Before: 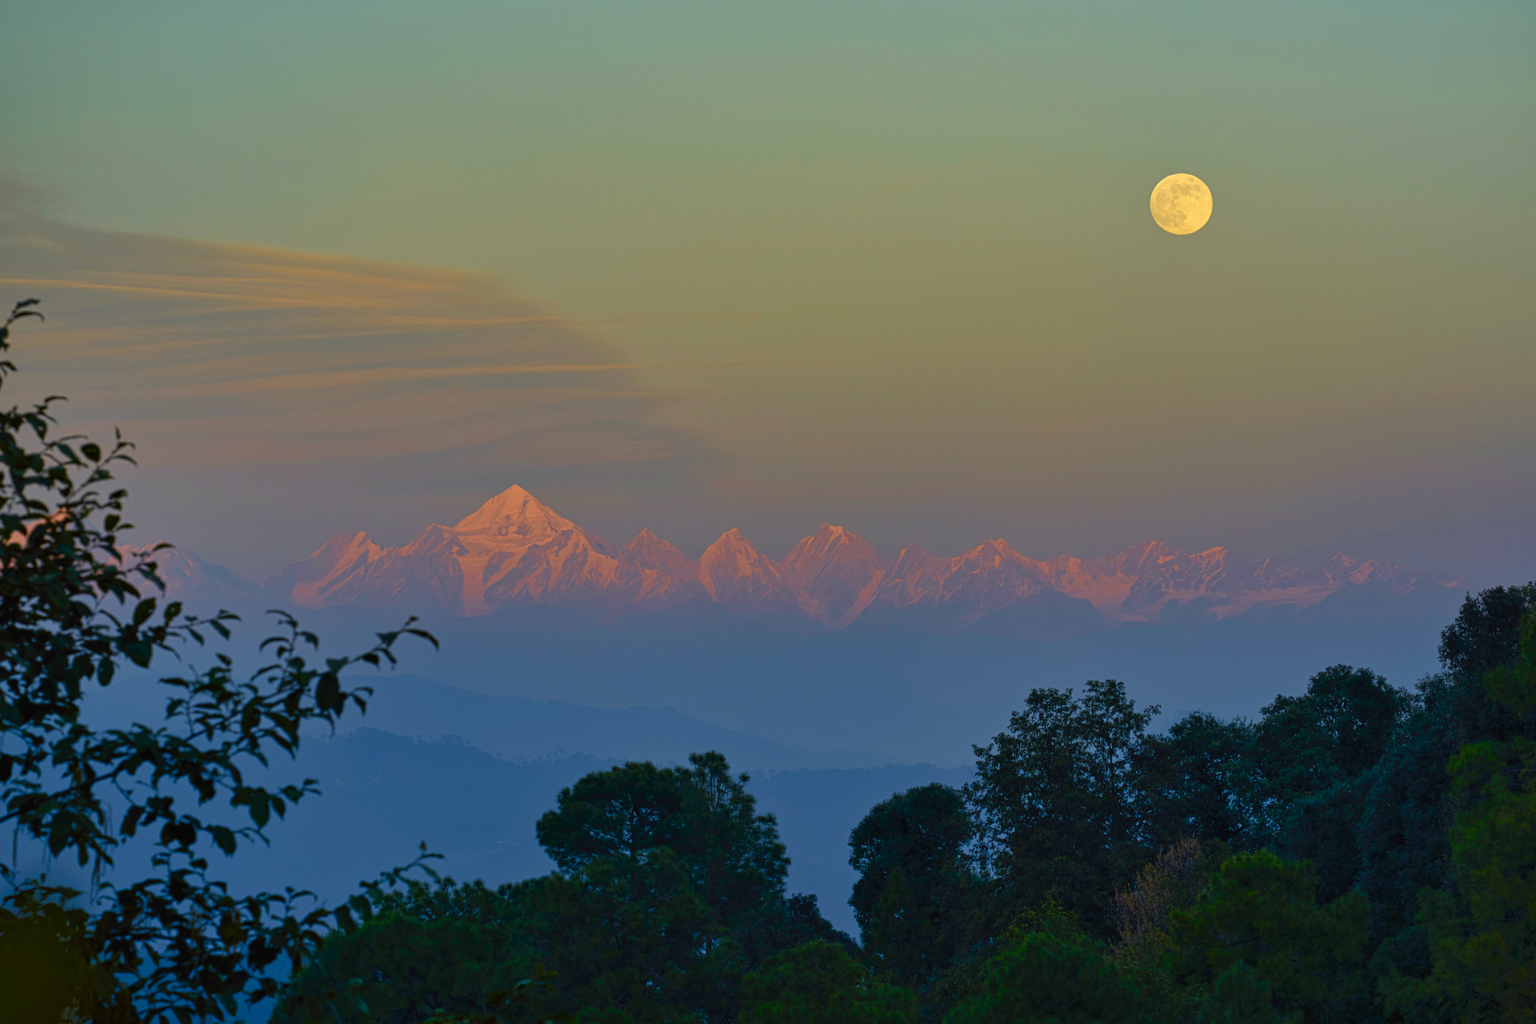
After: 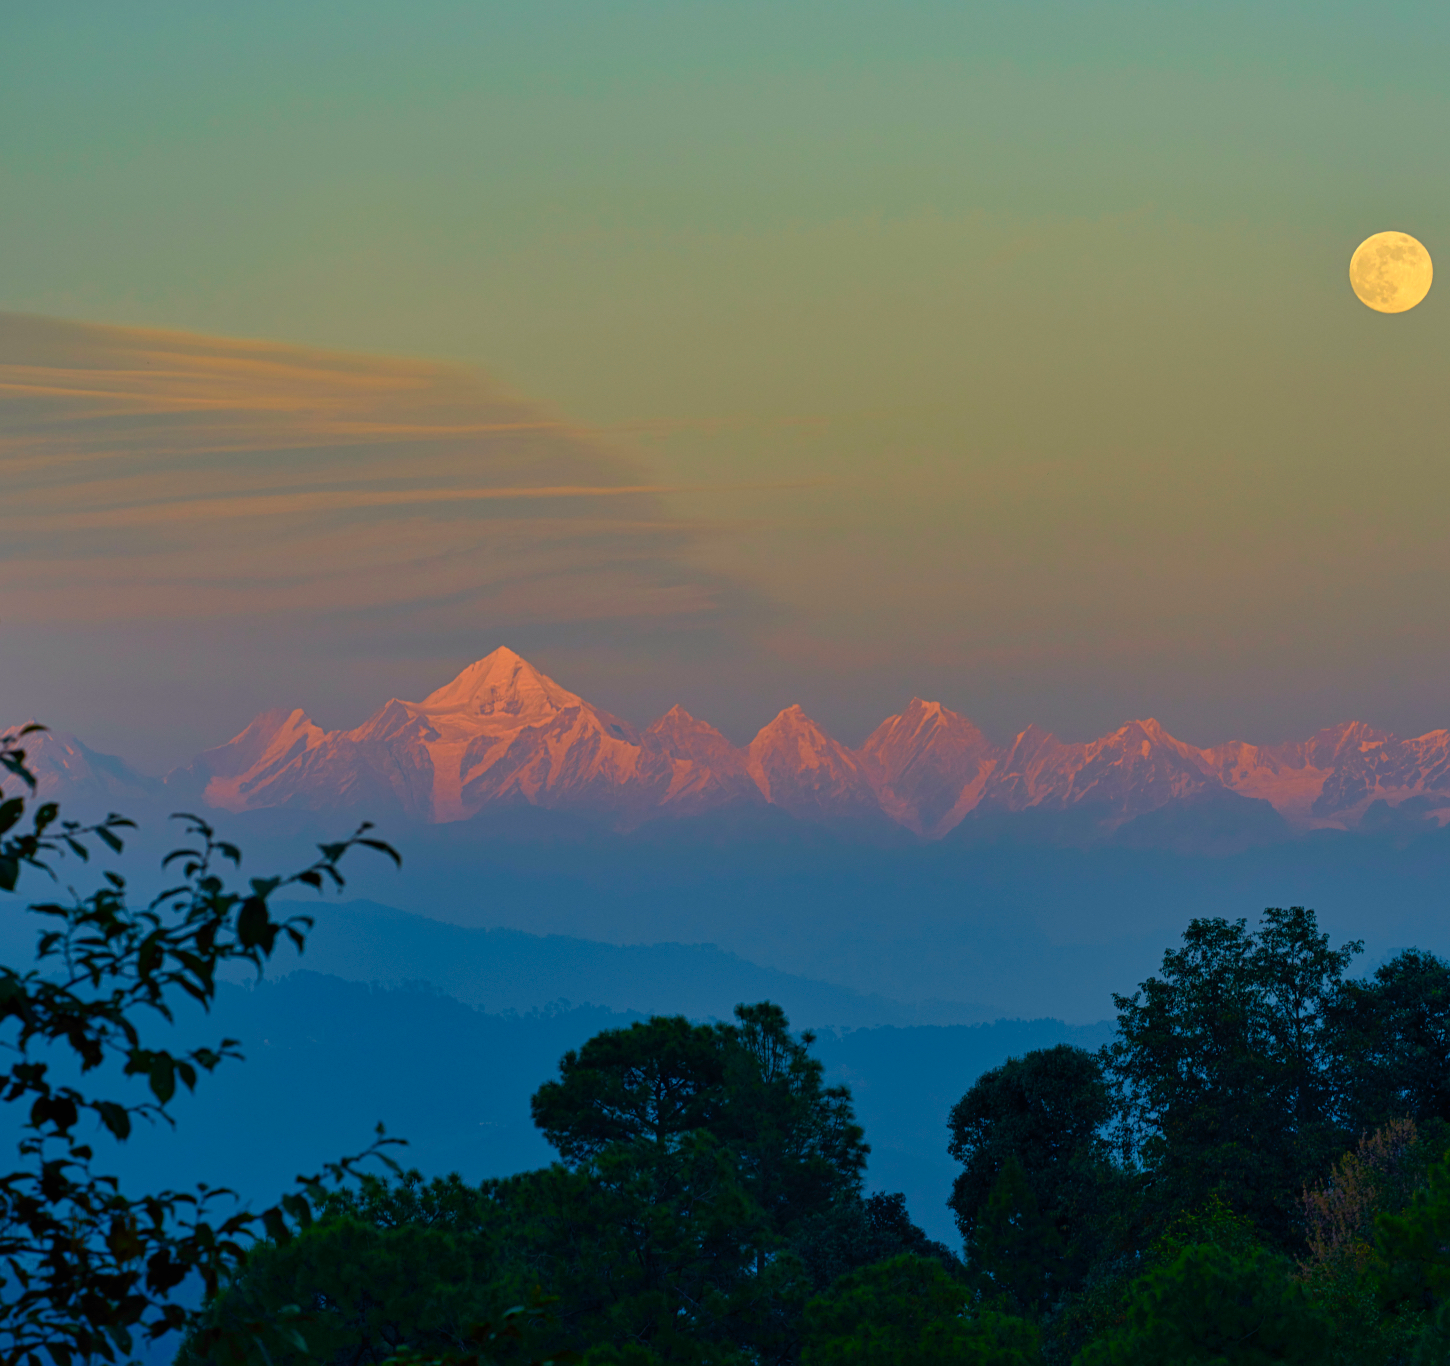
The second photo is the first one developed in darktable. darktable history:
crop and rotate: left 8.994%, right 20.188%
